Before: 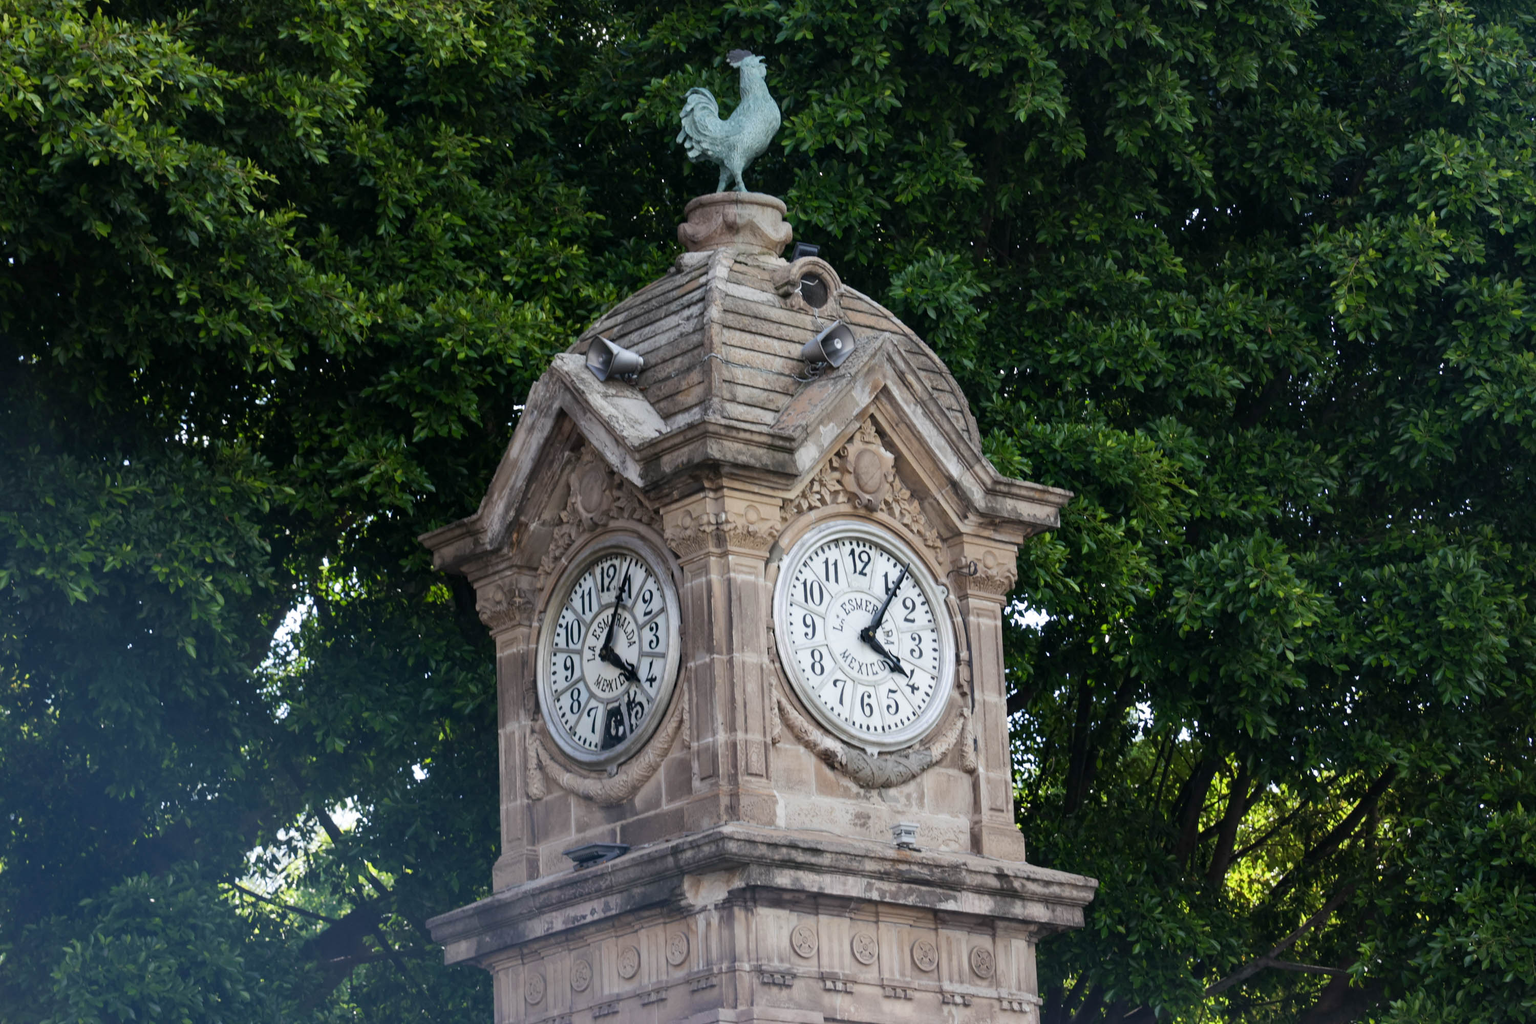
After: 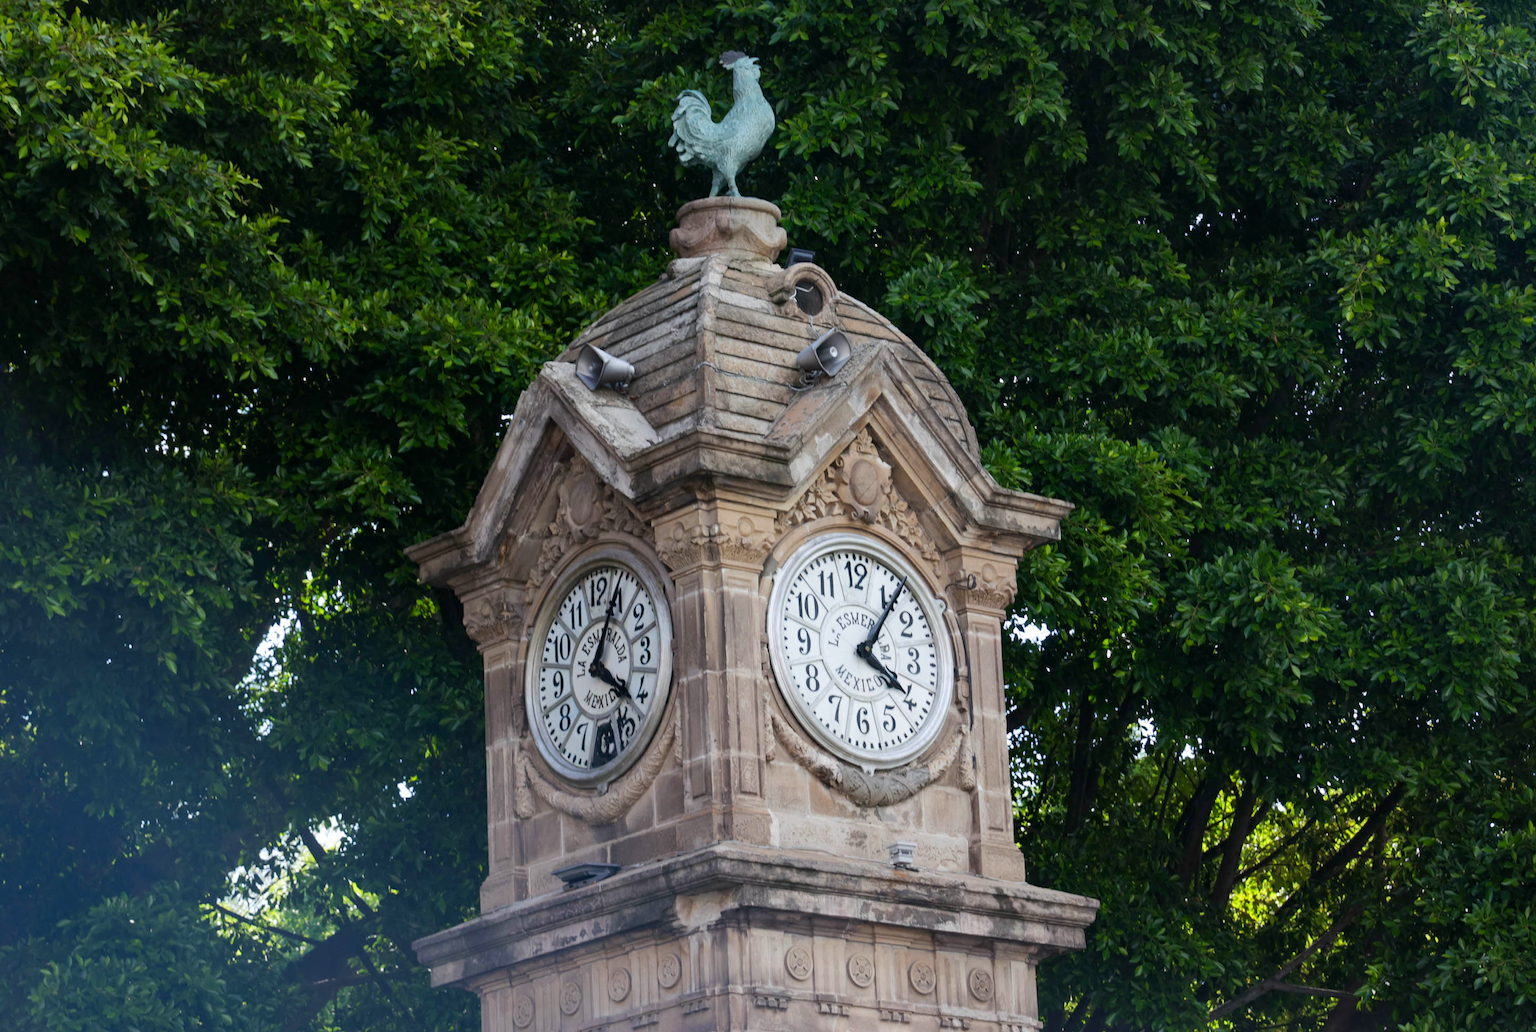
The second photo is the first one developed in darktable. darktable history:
contrast brightness saturation: saturation 0.178
crop and rotate: left 1.566%, right 0.691%, bottom 1.406%
